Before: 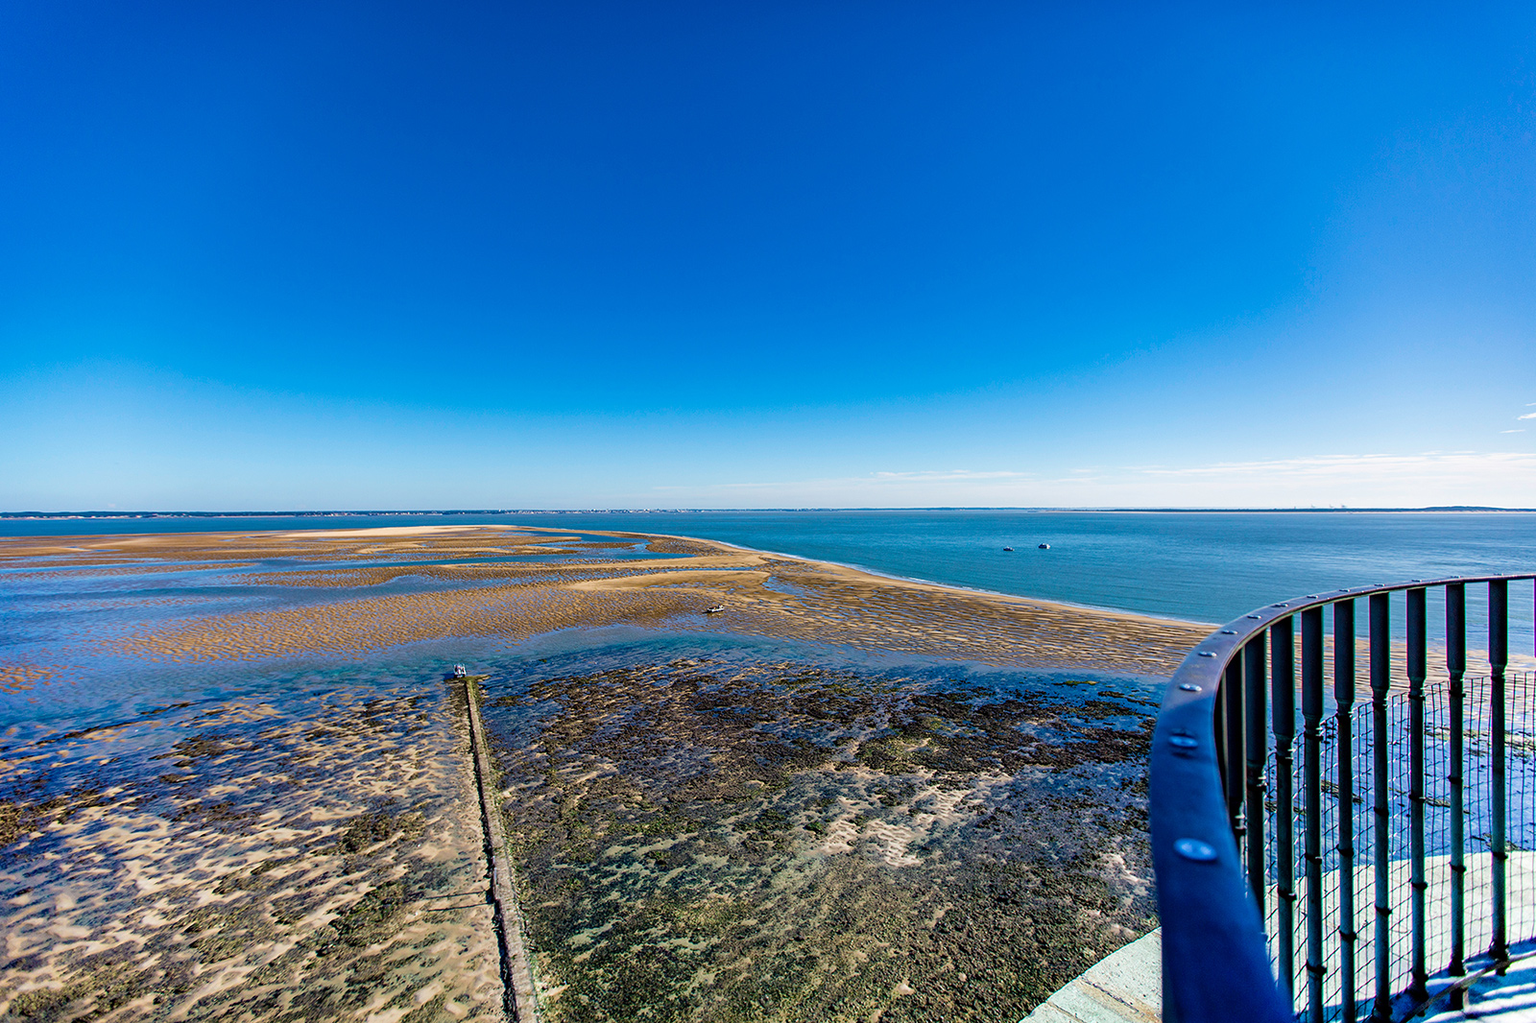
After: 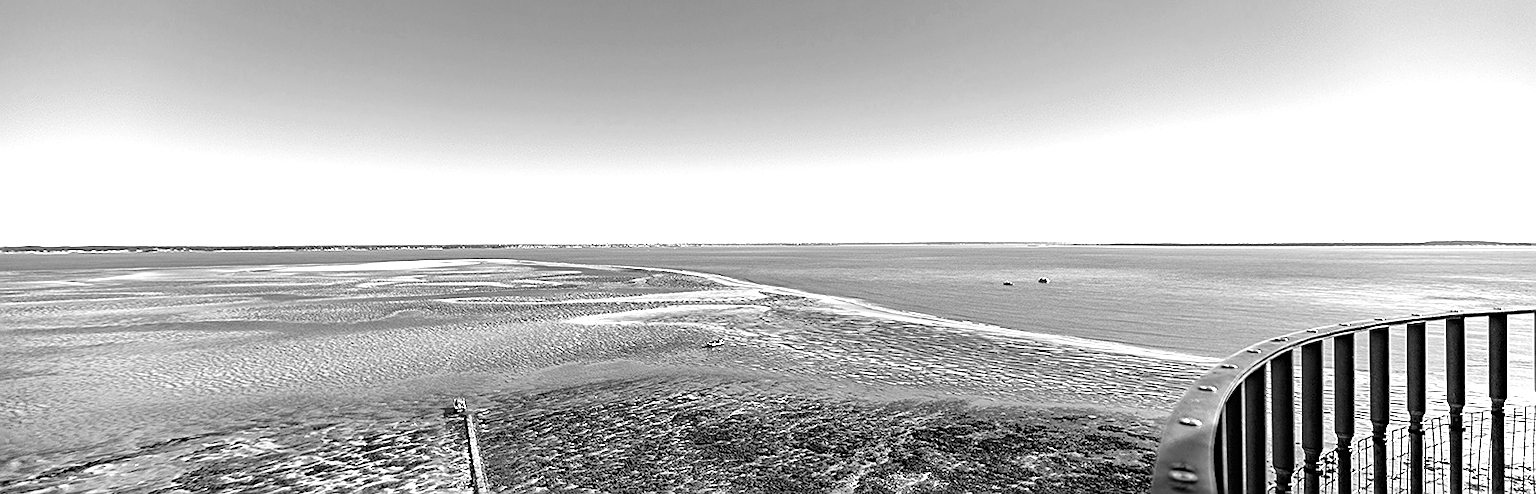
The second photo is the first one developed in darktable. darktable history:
crop and rotate: top 26.056%, bottom 25.543%
sharpen: on, module defaults
monochrome: a 16.01, b -2.65, highlights 0.52
exposure: black level correction 0, exposure 1.2 EV, compensate highlight preservation false
